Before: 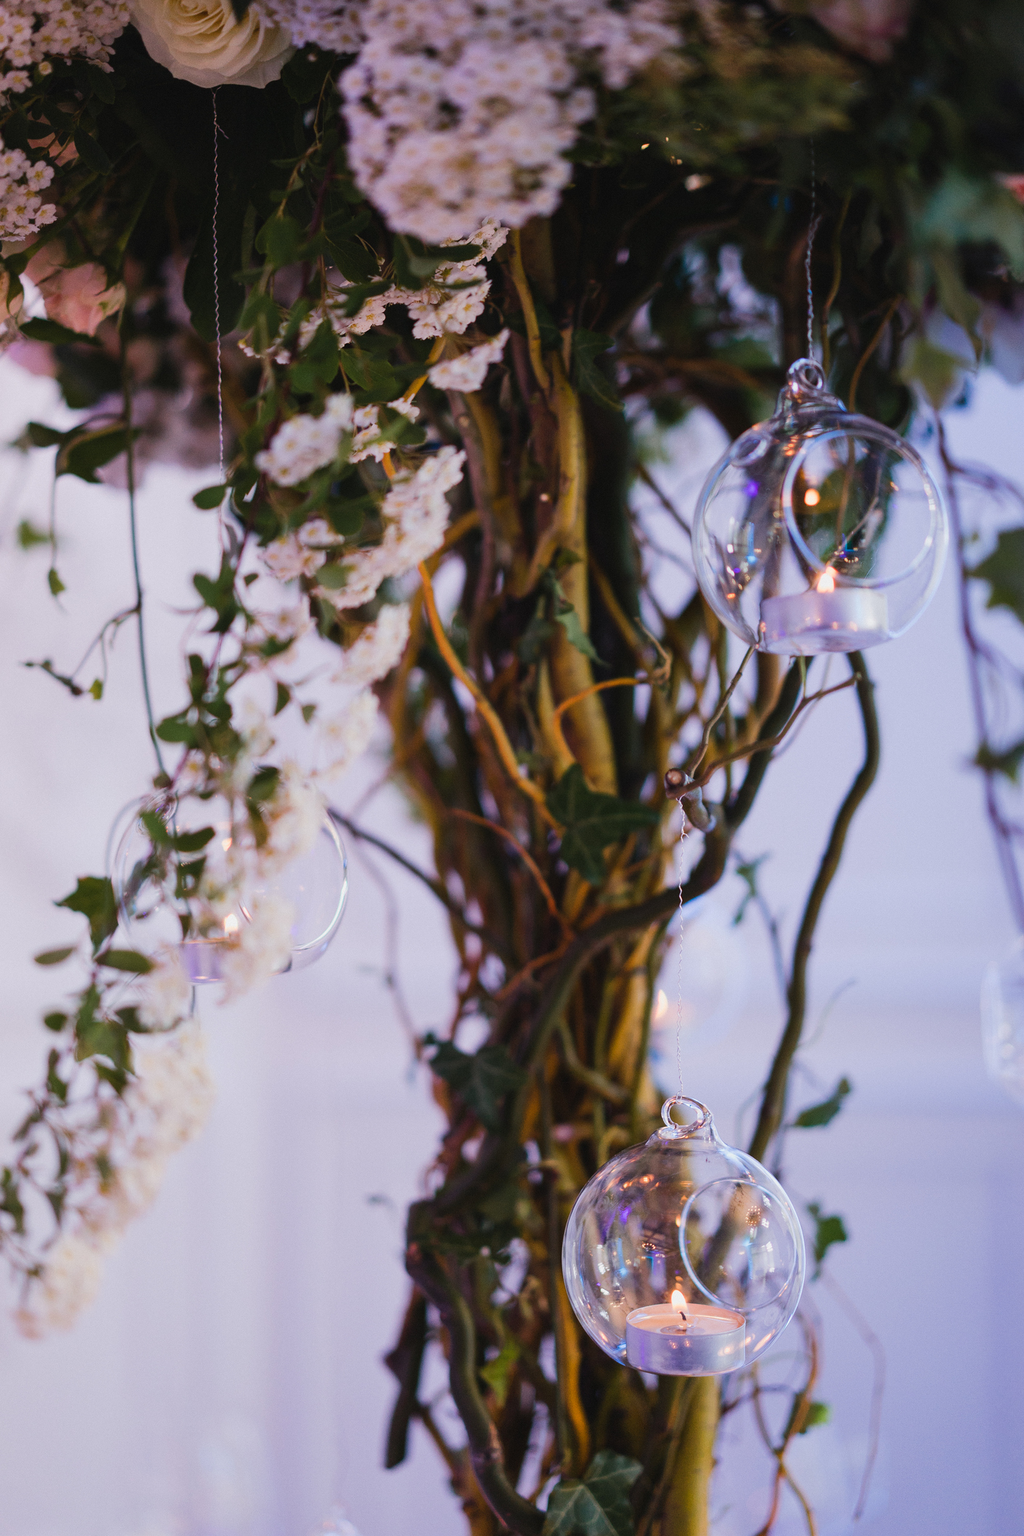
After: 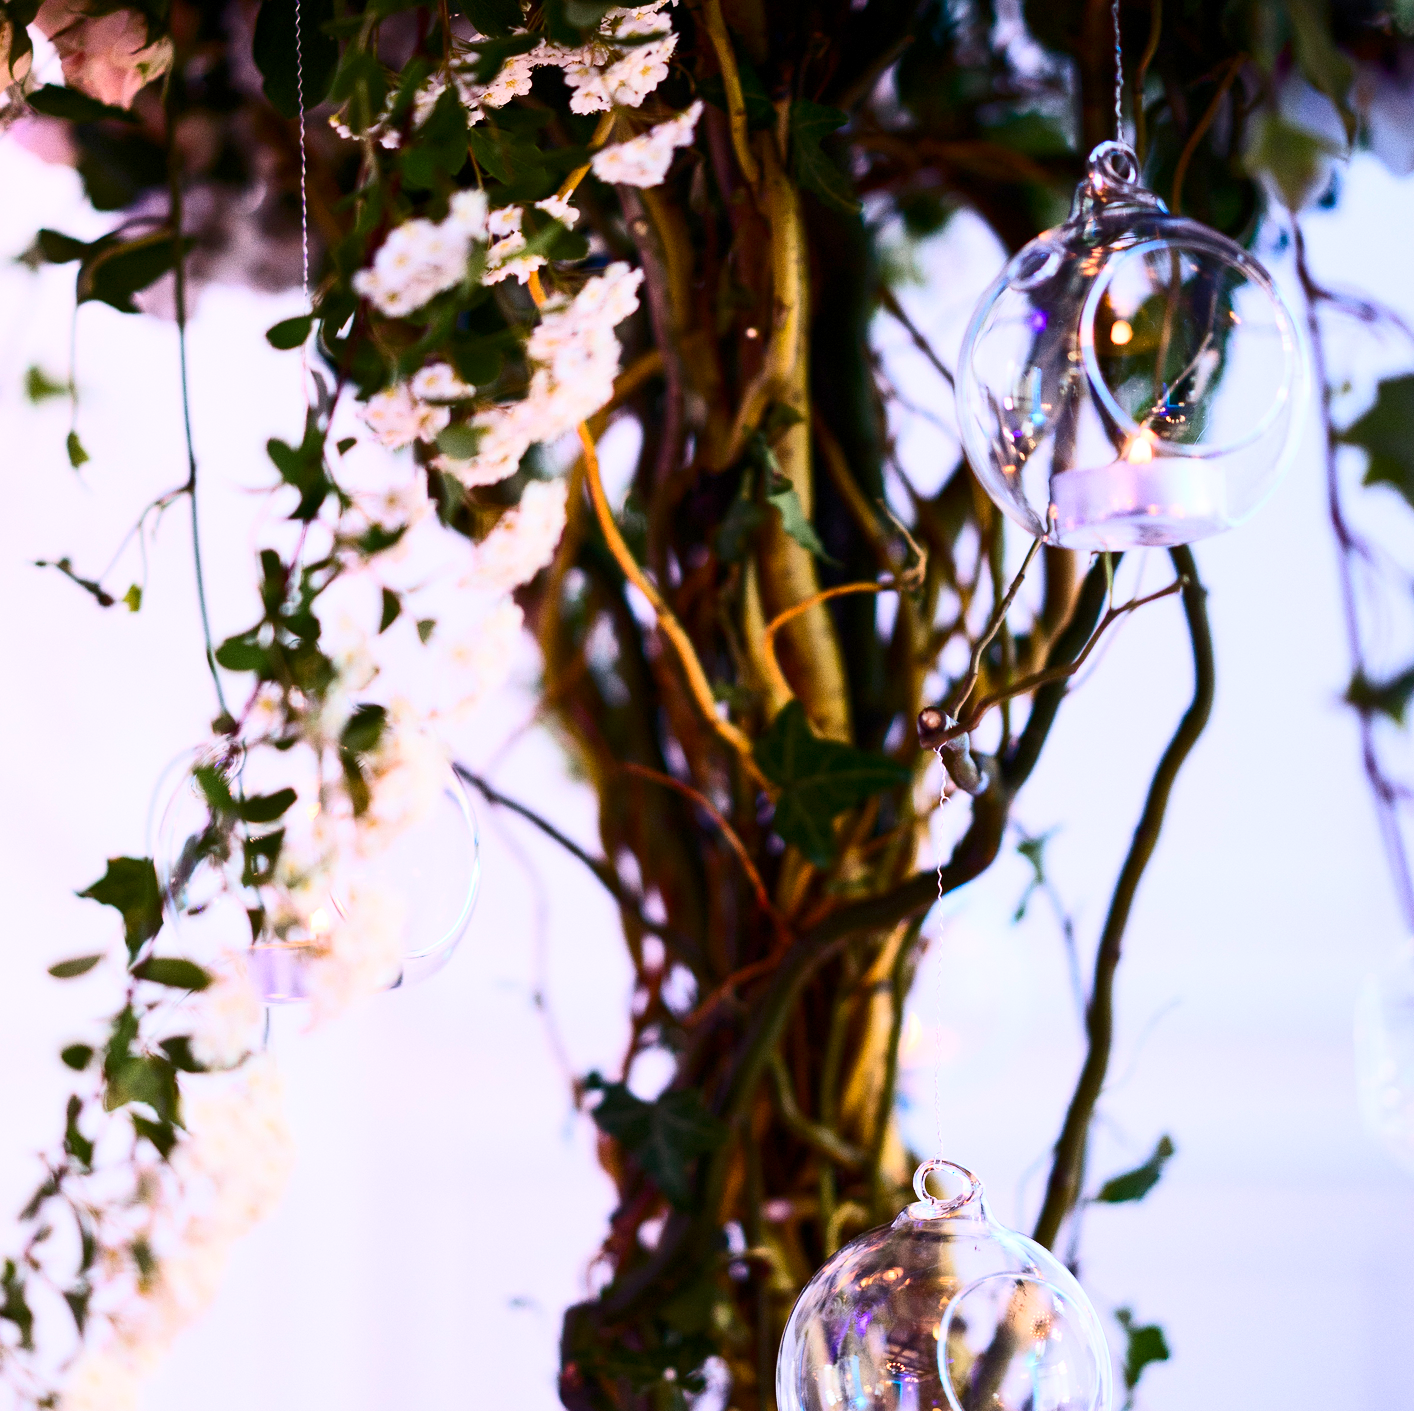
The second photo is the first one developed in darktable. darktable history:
crop: top 16.727%, bottom 16.727%
exposure: black level correction 0.005, exposure 0.286 EV, compensate highlight preservation false
tone equalizer: on, module defaults
contrast brightness saturation: contrast 0.4, brightness 0.1, saturation 0.21
